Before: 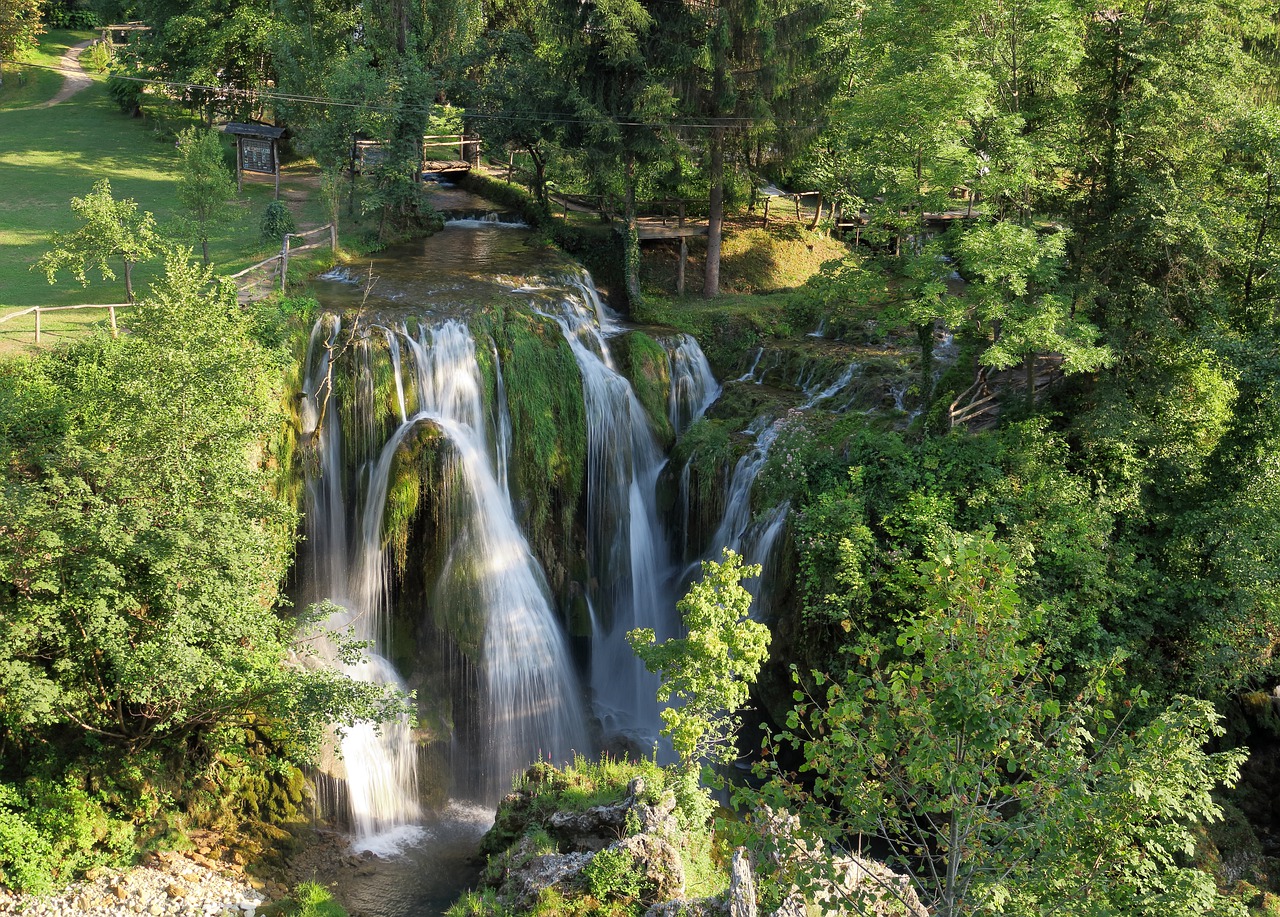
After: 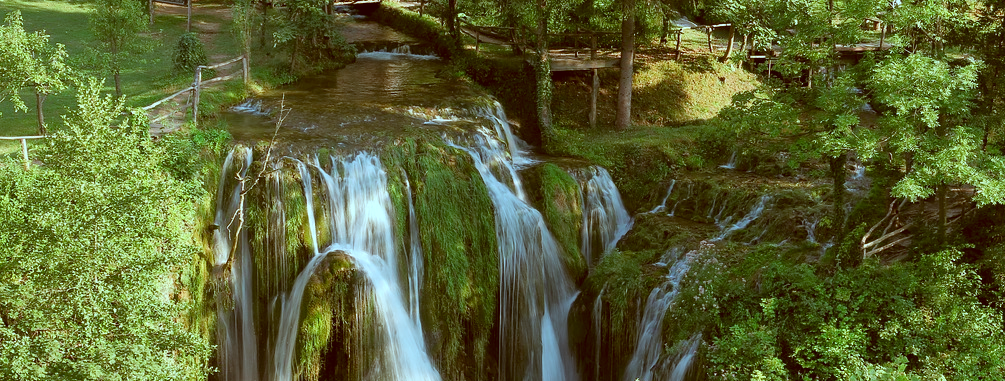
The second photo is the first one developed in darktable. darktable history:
color correction: highlights a* -14.71, highlights b* -16.2, shadows a* 10.1, shadows b* 29.36
crop: left 6.924%, top 18.366%, right 14.496%, bottom 40.061%
